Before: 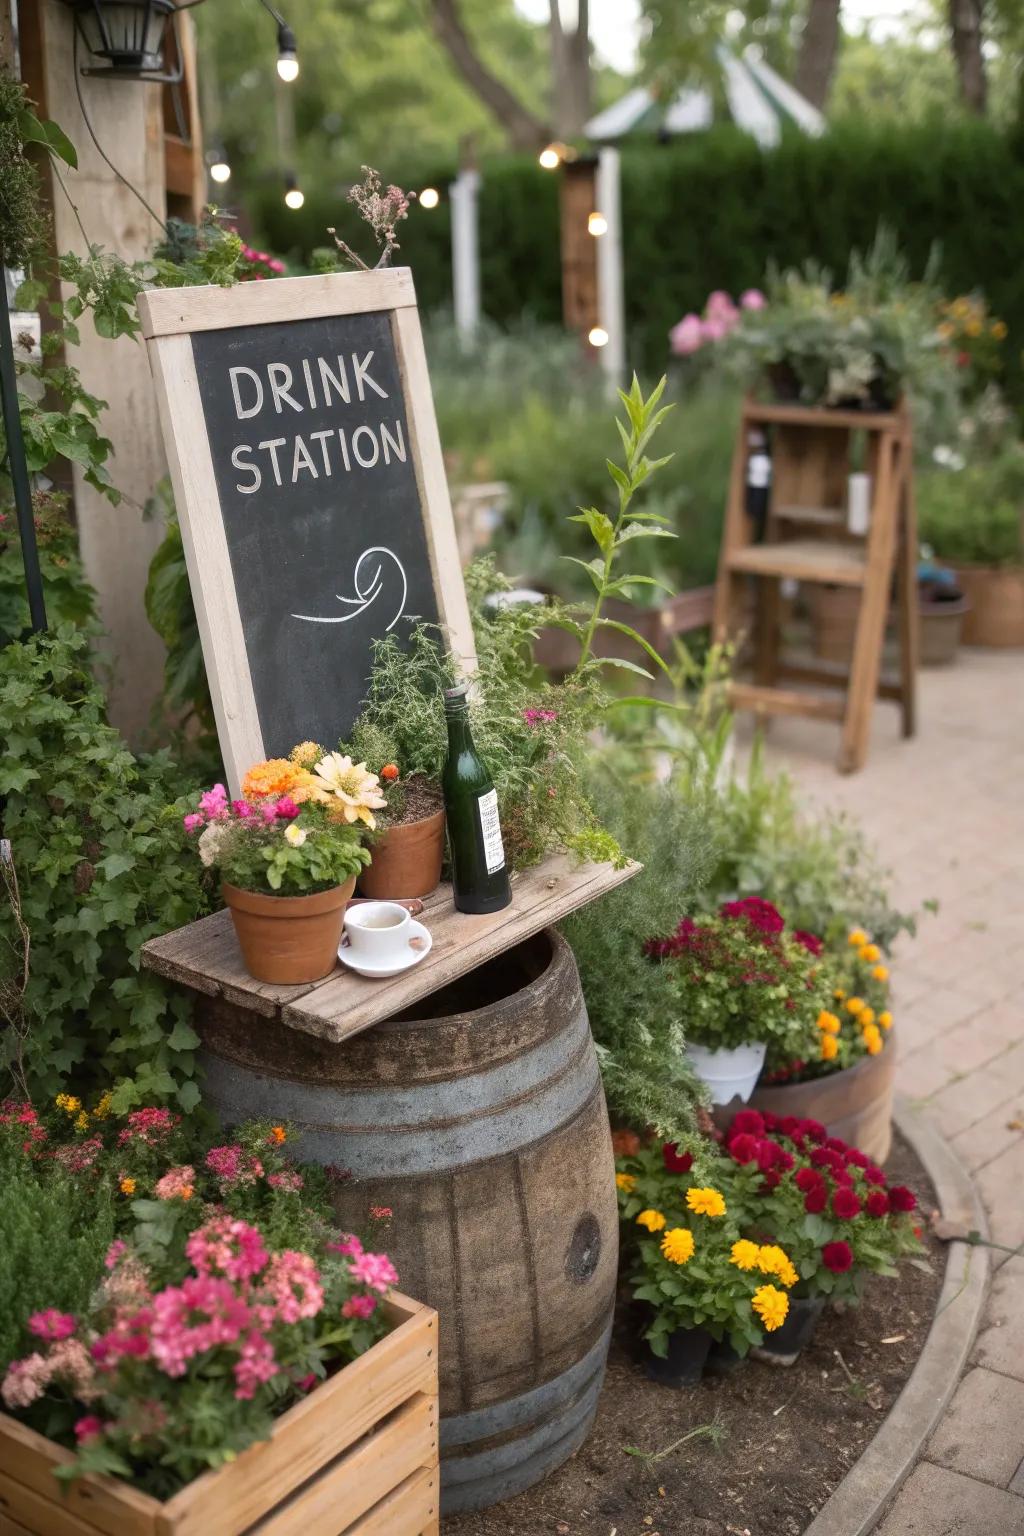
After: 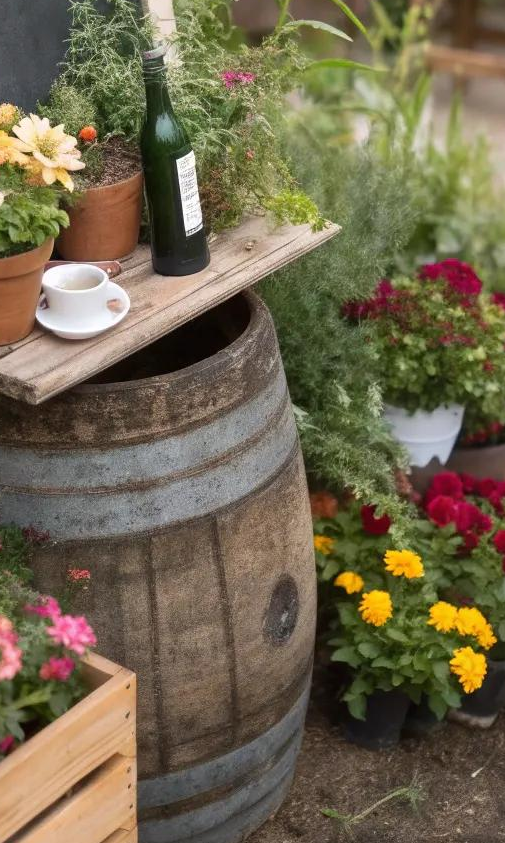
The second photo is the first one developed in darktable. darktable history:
crop: left 29.535%, top 41.561%, right 21.123%, bottom 3.505%
